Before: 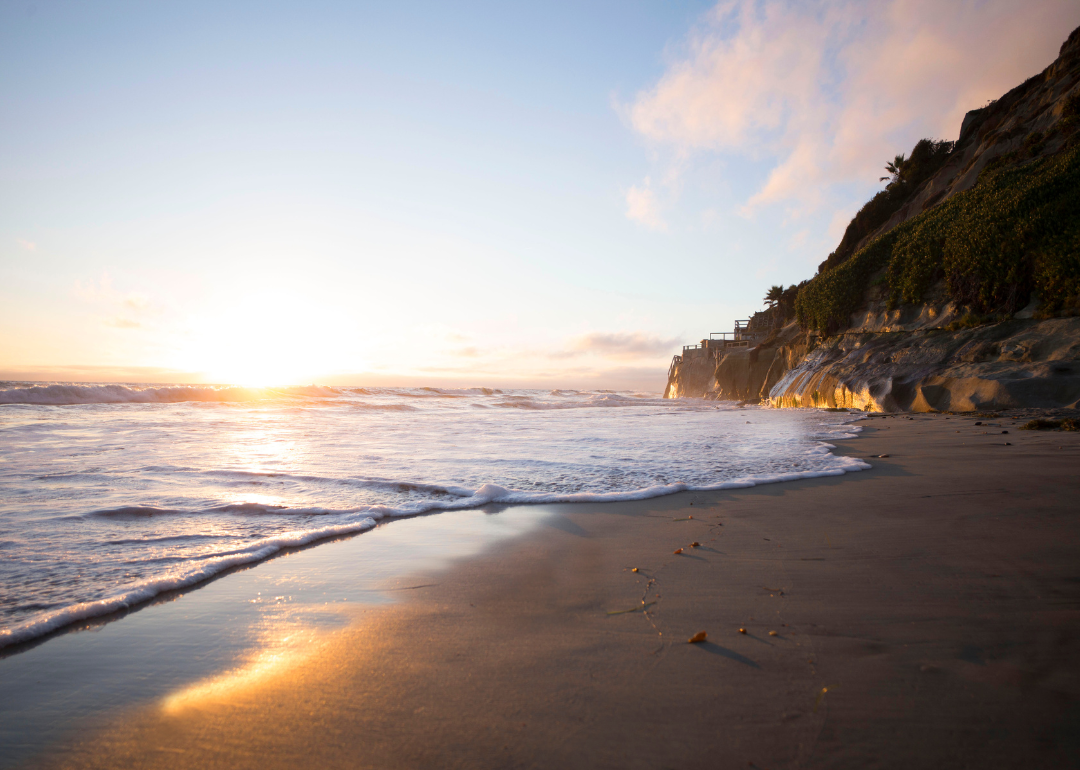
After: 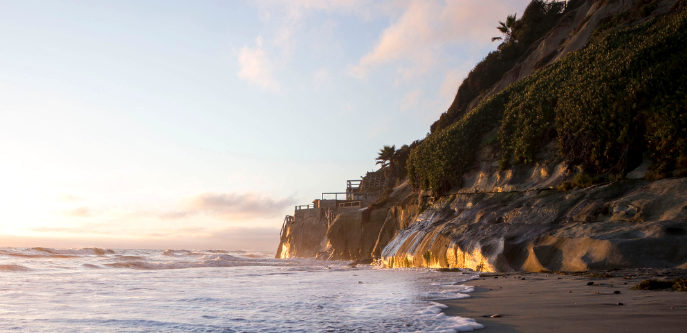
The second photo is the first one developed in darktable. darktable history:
tone equalizer: on, module defaults
local contrast: detail 130%
crop: left 36.005%, top 18.293%, right 0.31%, bottom 38.444%
